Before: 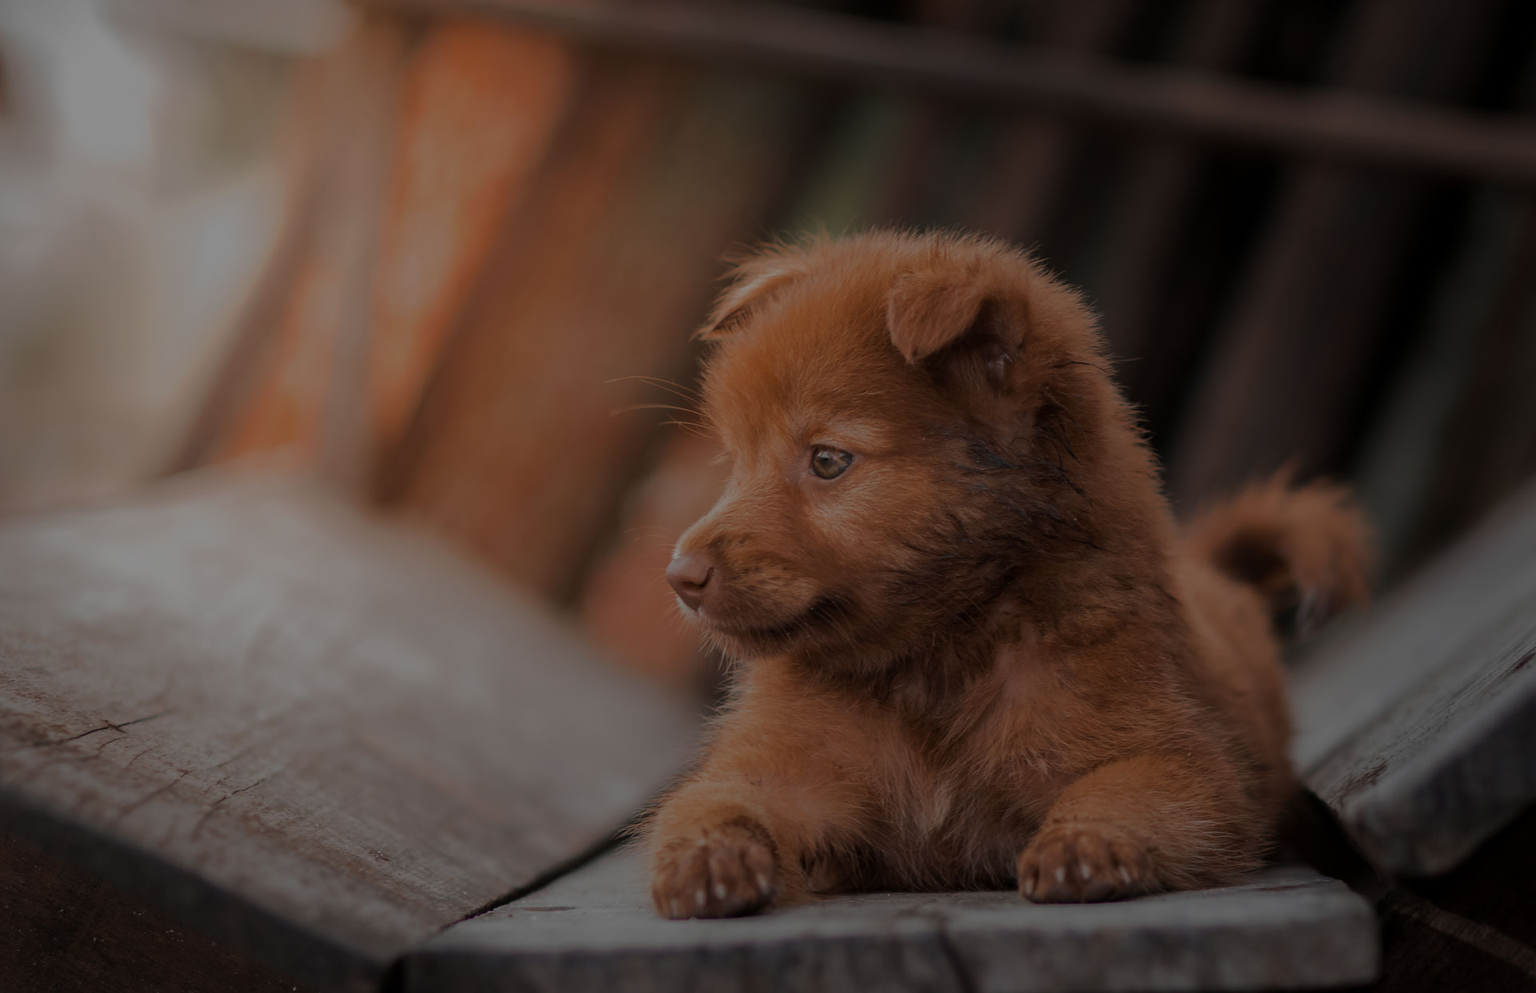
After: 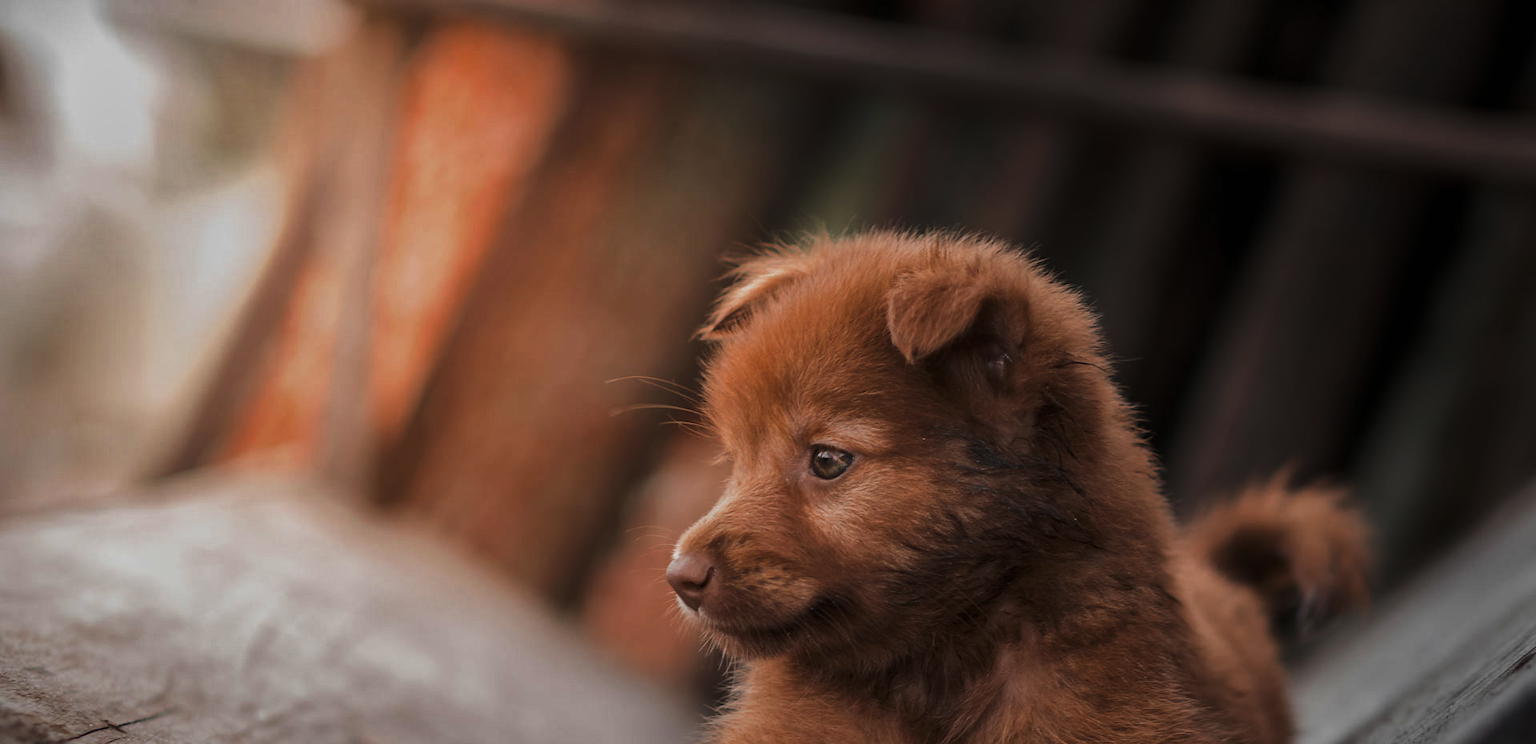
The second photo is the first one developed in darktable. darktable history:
tone curve: curves: ch0 [(0, 0) (0.003, 0.002) (0.011, 0.009) (0.025, 0.022) (0.044, 0.041) (0.069, 0.059) (0.1, 0.082) (0.136, 0.106) (0.177, 0.138) (0.224, 0.179) (0.277, 0.226) (0.335, 0.28) (0.399, 0.342) (0.468, 0.413) (0.543, 0.493) (0.623, 0.591) (0.709, 0.699) (0.801, 0.804) (0.898, 0.899) (1, 1)], preserve colors none
shadows and highlights: shadows 24.5, highlights -78.15, soften with gaussian
crop: bottom 24.988%
exposure: black level correction 0, exposure 0.7 EV, compensate exposure bias true, compensate highlight preservation false
tone equalizer: -8 EV -0.75 EV, -7 EV -0.7 EV, -6 EV -0.6 EV, -5 EV -0.4 EV, -3 EV 0.4 EV, -2 EV 0.6 EV, -1 EV 0.7 EV, +0 EV 0.75 EV, edges refinement/feathering 500, mask exposure compensation -1.57 EV, preserve details no
